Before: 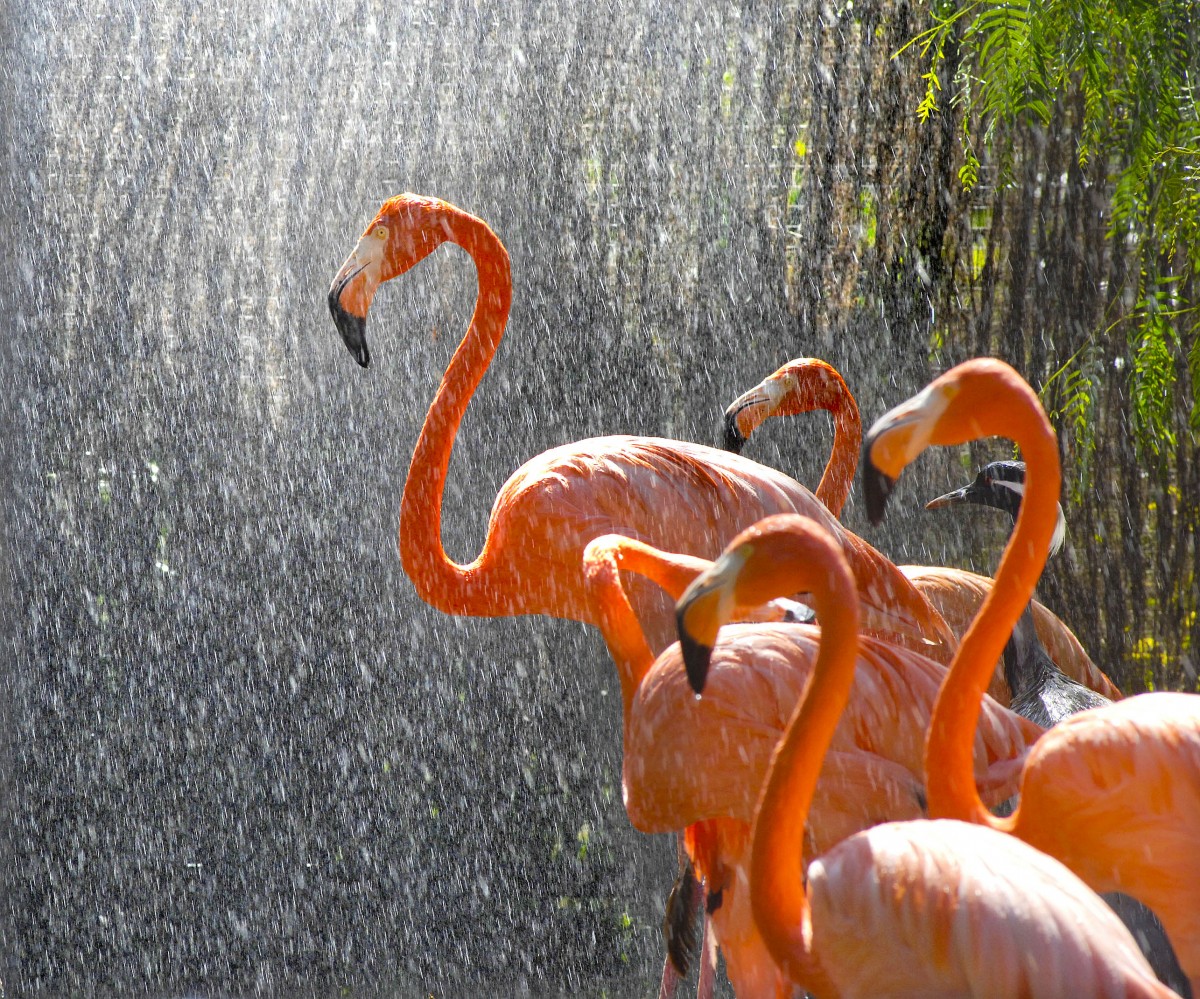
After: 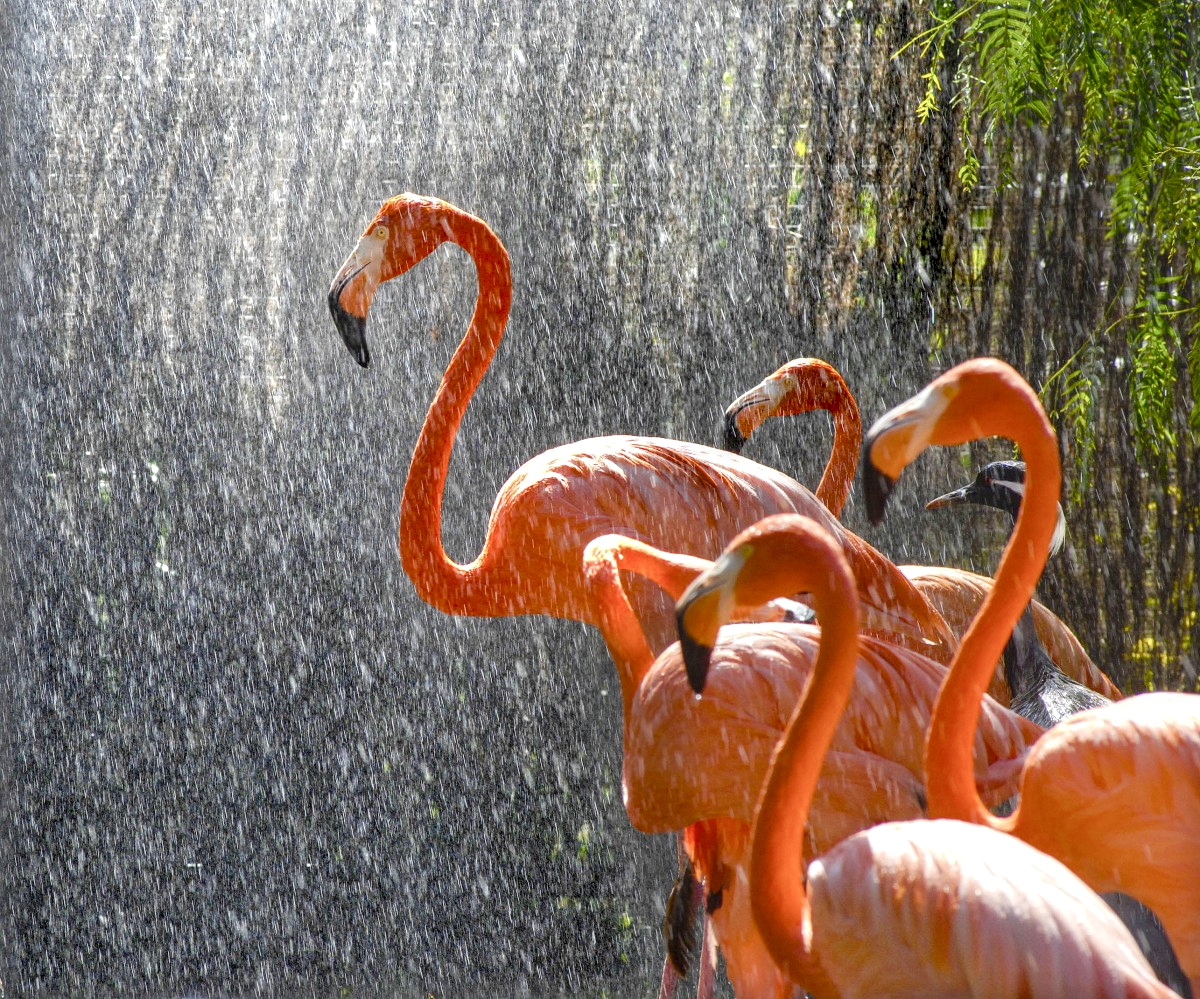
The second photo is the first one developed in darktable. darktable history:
local contrast: on, module defaults
color balance rgb: perceptual saturation grading › global saturation 0.261%, perceptual saturation grading › highlights -31.887%, perceptual saturation grading › mid-tones 5.815%, perceptual saturation grading › shadows 18.945%, global vibrance 24.138%
shadows and highlights: radius 263.61, soften with gaussian
